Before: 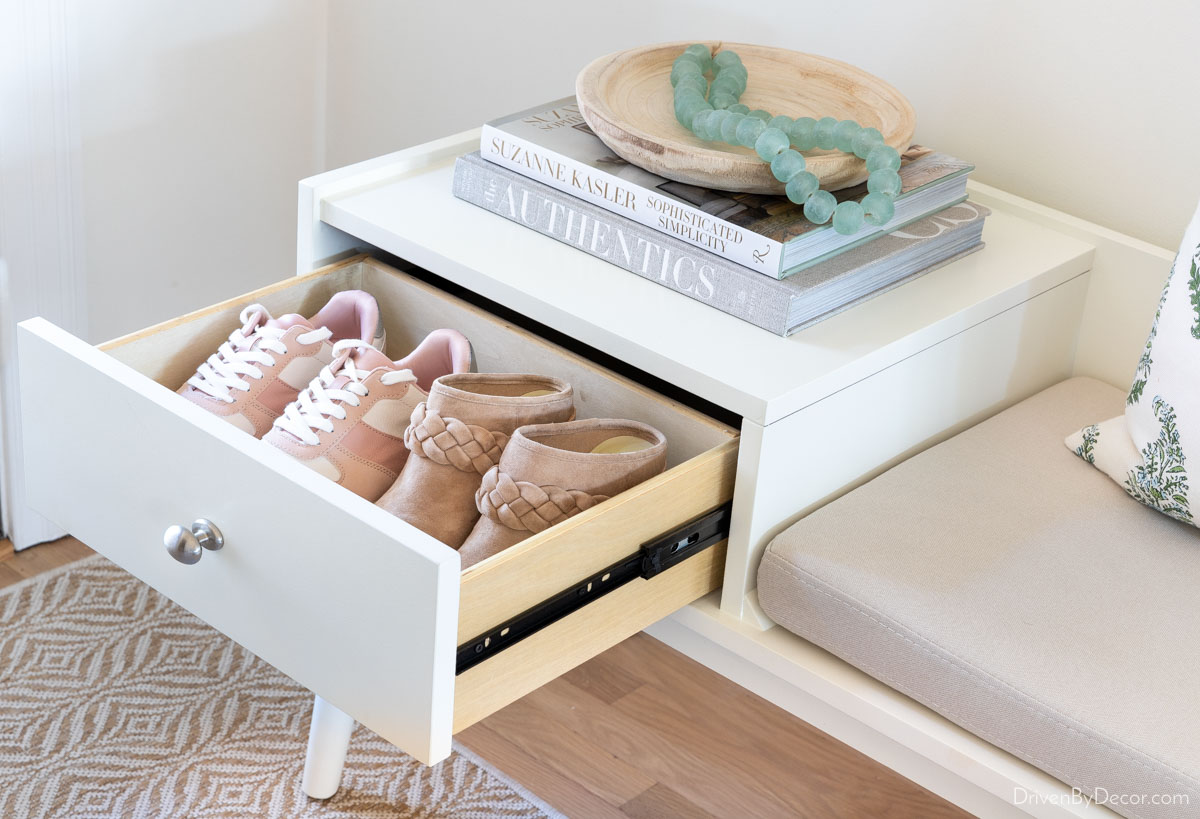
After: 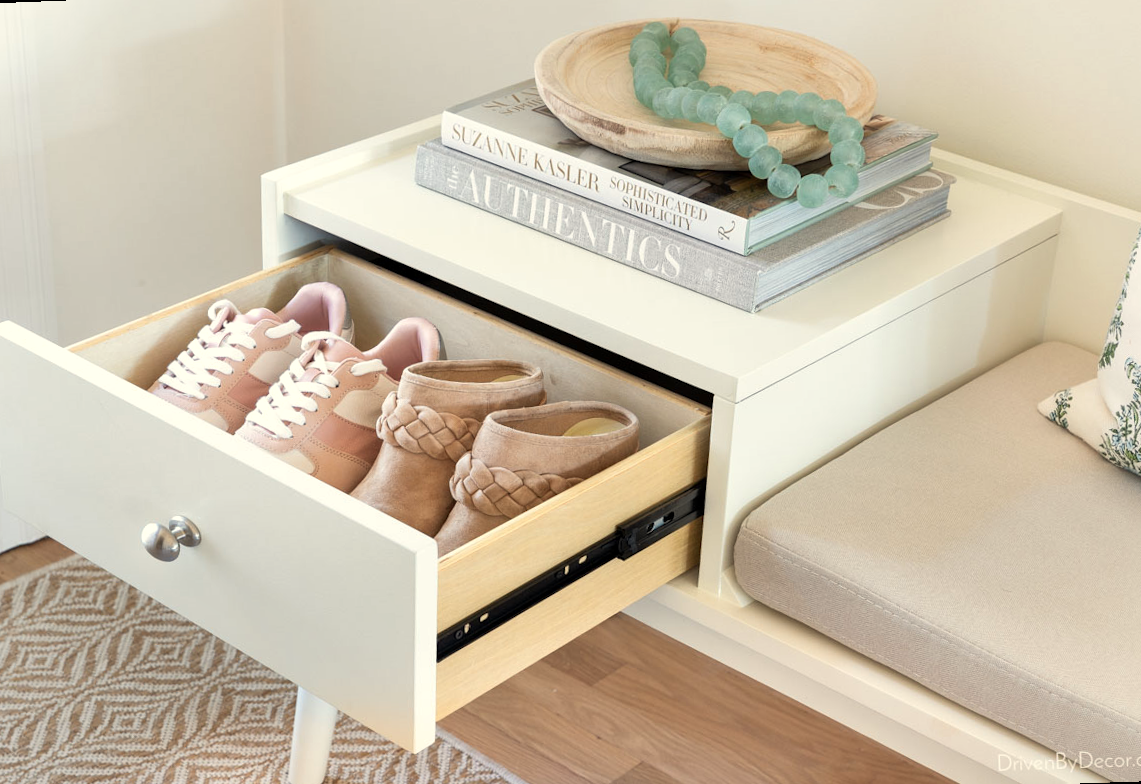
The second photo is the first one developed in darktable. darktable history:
rotate and perspective: rotation -2.12°, lens shift (vertical) 0.009, lens shift (horizontal) -0.008, automatic cropping original format, crop left 0.036, crop right 0.964, crop top 0.05, crop bottom 0.959
white balance: red 1.029, blue 0.92
local contrast: mode bilateral grid, contrast 20, coarseness 50, detail 120%, midtone range 0.2
